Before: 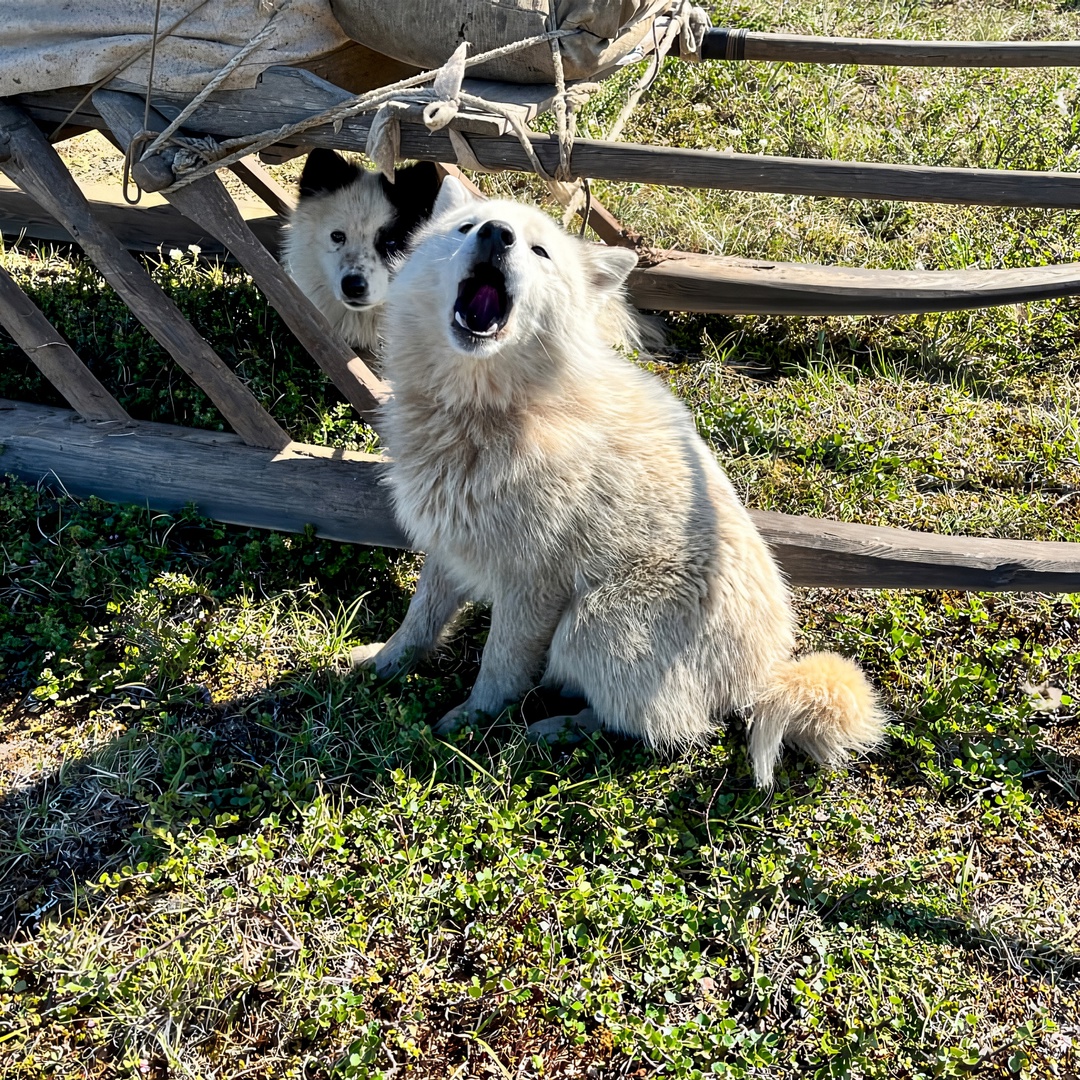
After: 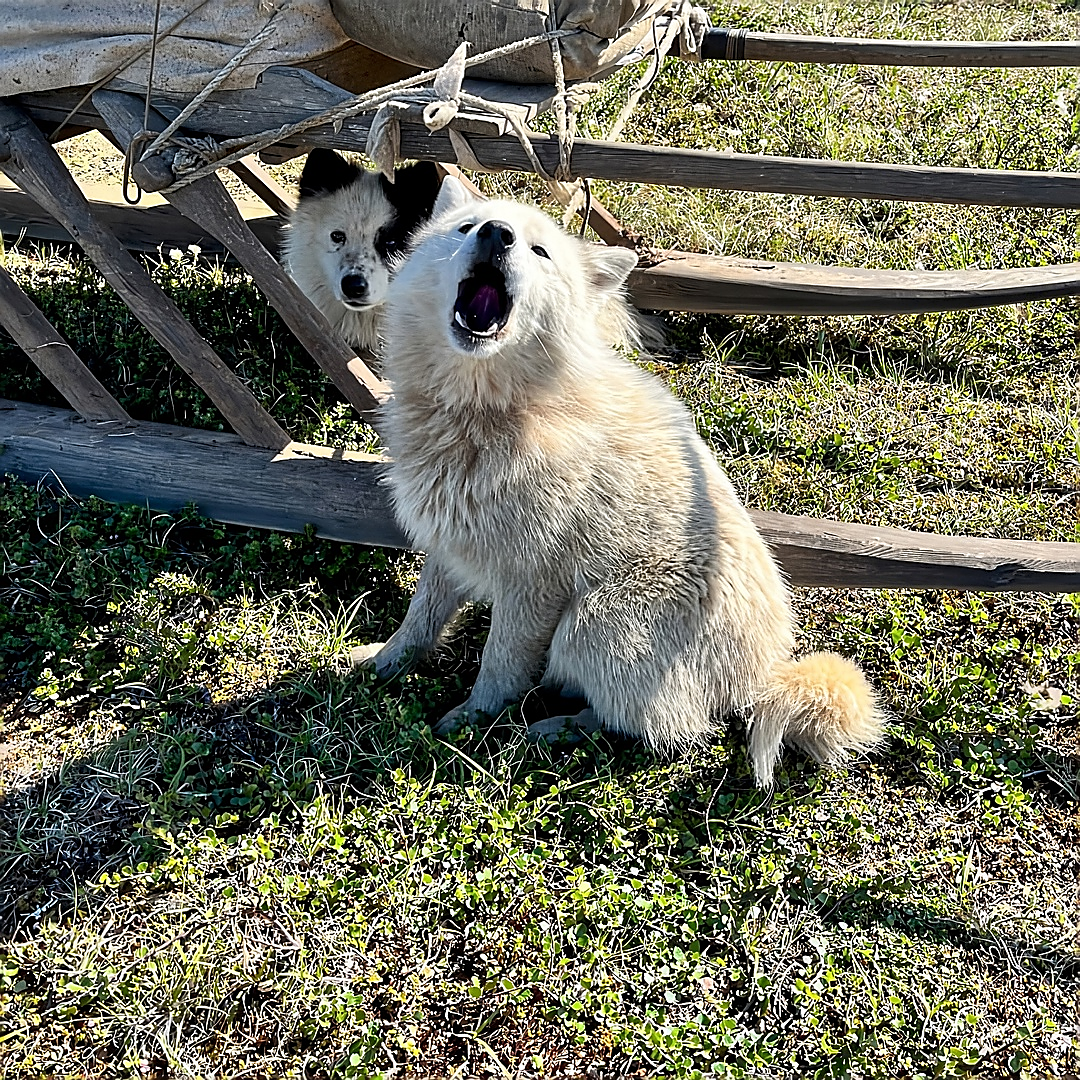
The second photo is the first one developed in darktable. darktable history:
sharpen: radius 1.356, amount 1.264, threshold 0.702
